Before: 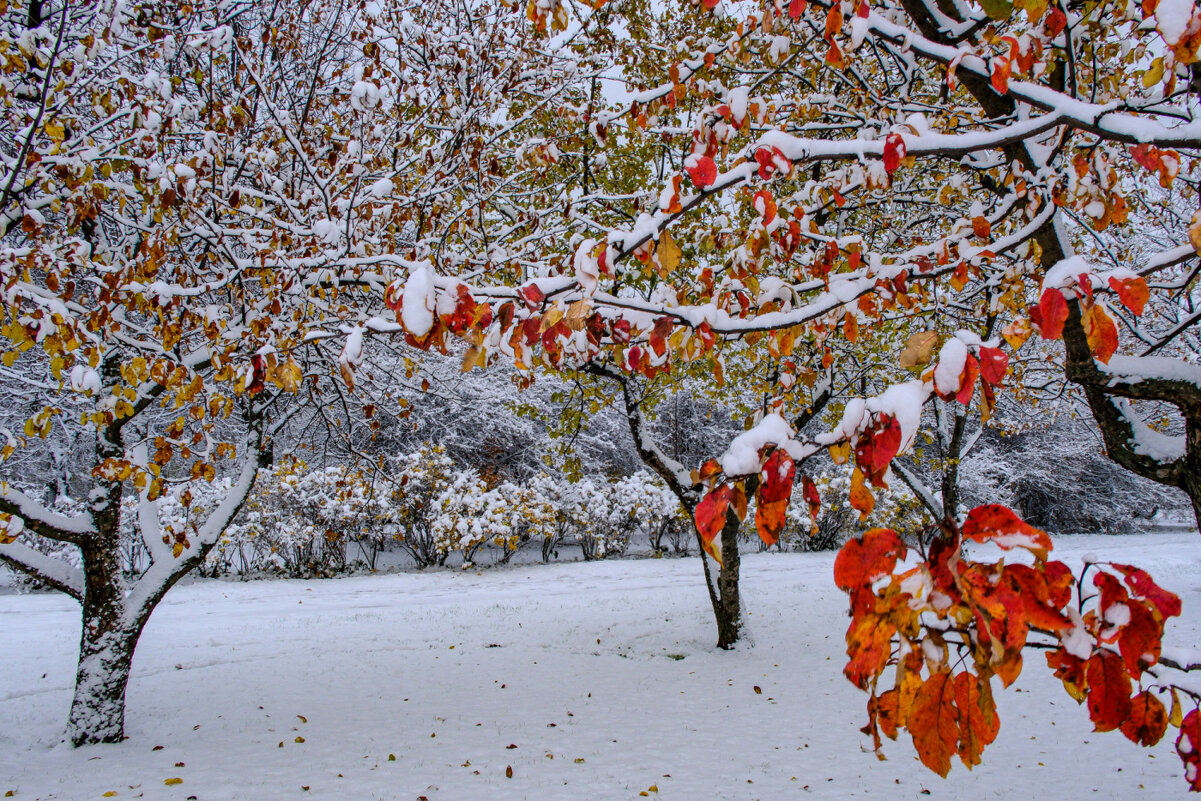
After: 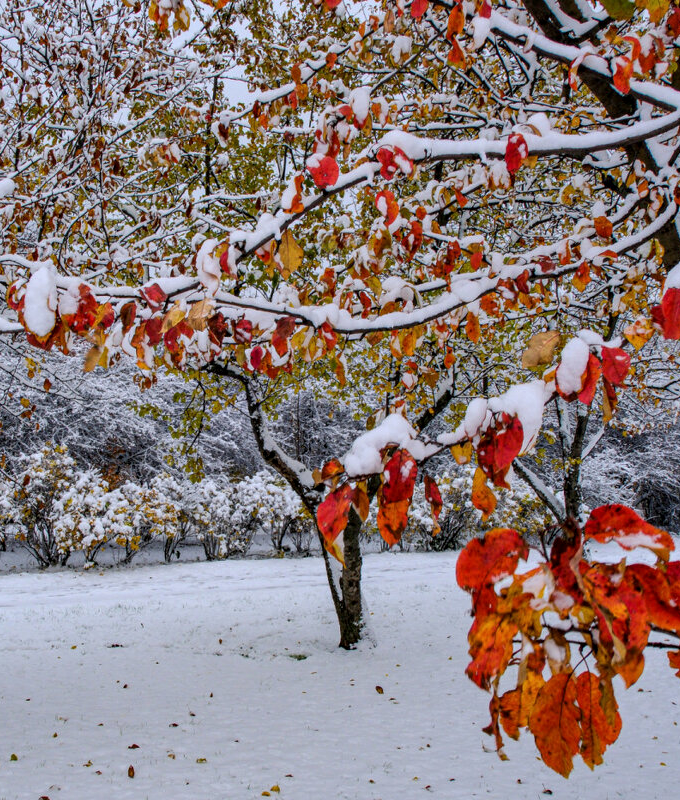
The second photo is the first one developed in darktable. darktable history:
tone equalizer: edges refinement/feathering 500, mask exposure compensation -1.57 EV, preserve details no
local contrast: highlights 104%, shadows 100%, detail 119%, midtone range 0.2
crop: left 31.557%, top 0.017%, right 11.742%
